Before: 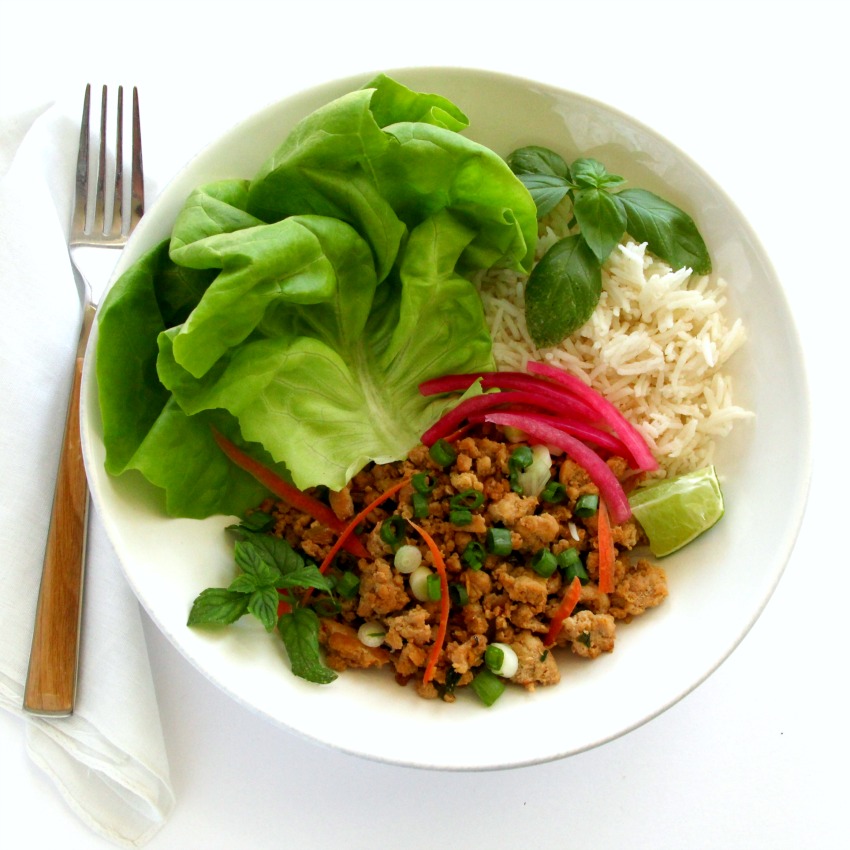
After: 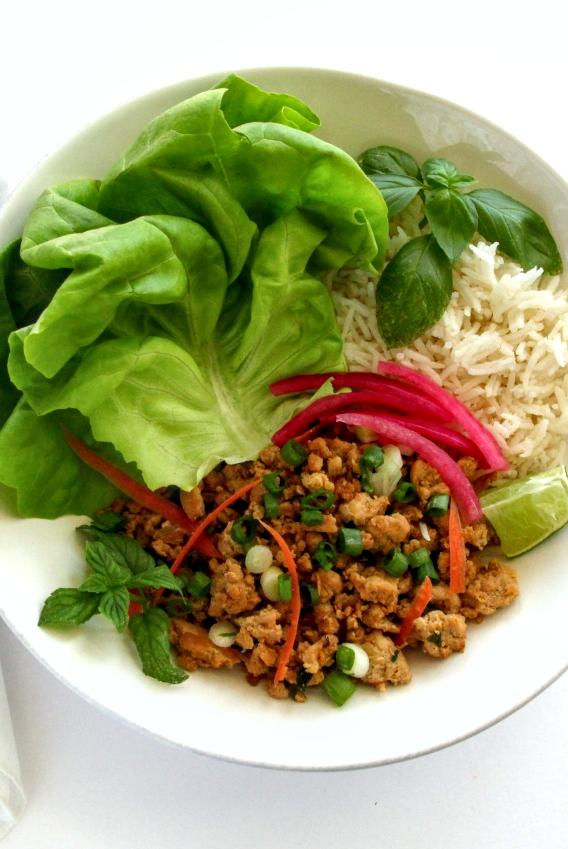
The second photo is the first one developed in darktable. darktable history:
crop and rotate: left 17.732%, right 15.423%
local contrast: detail 130%
